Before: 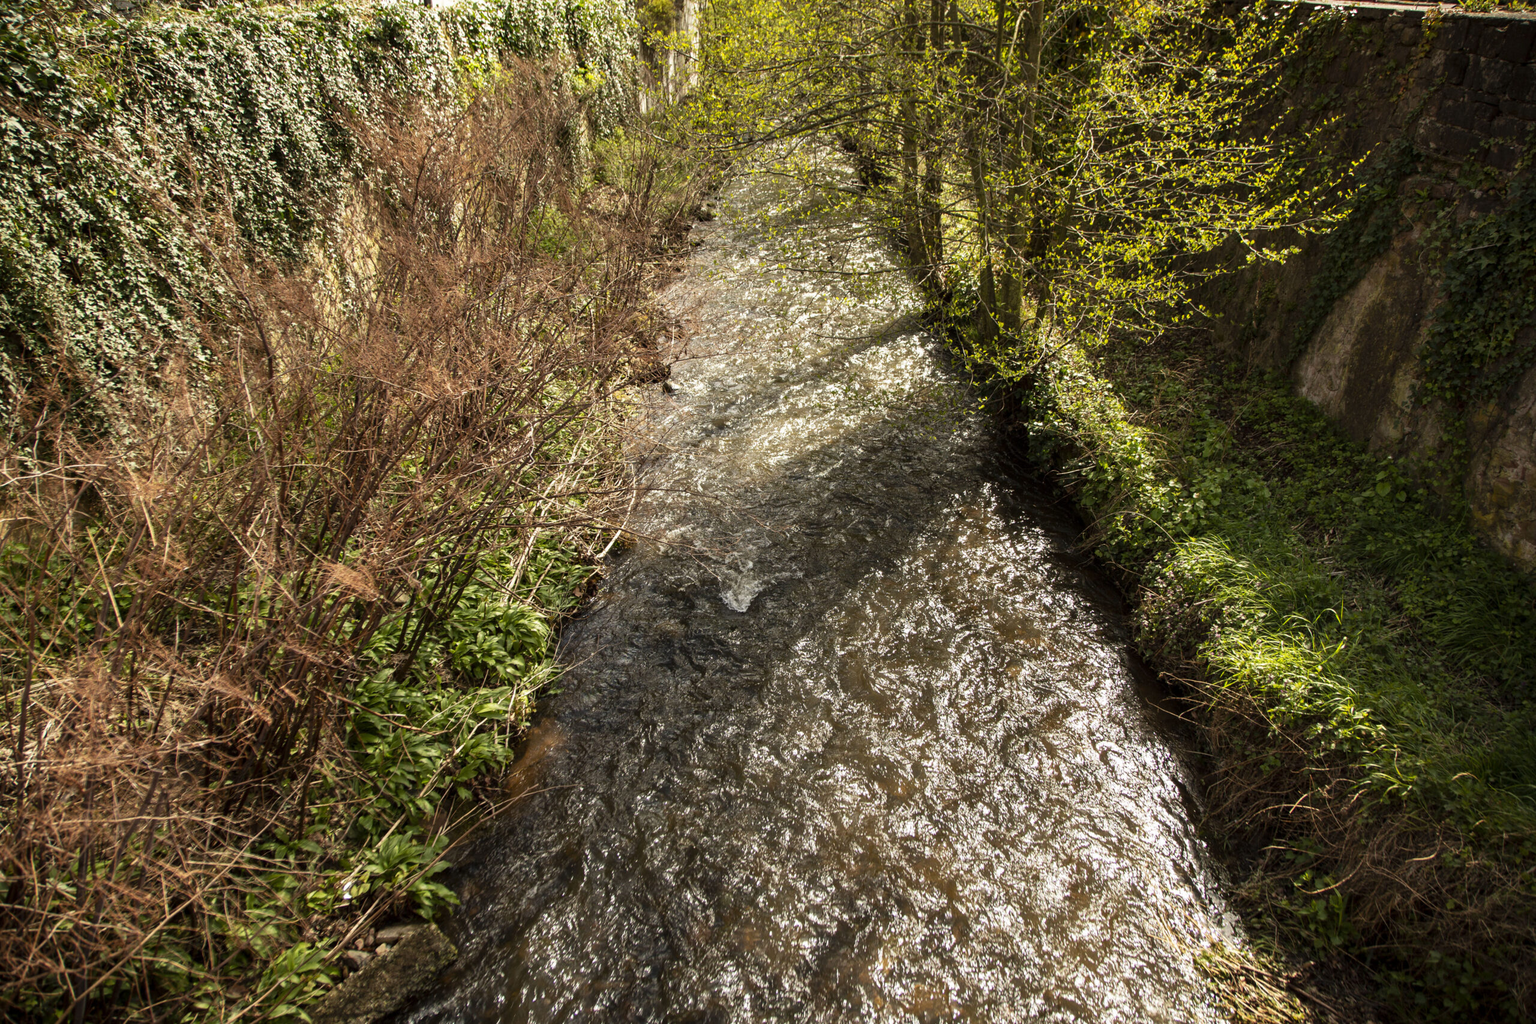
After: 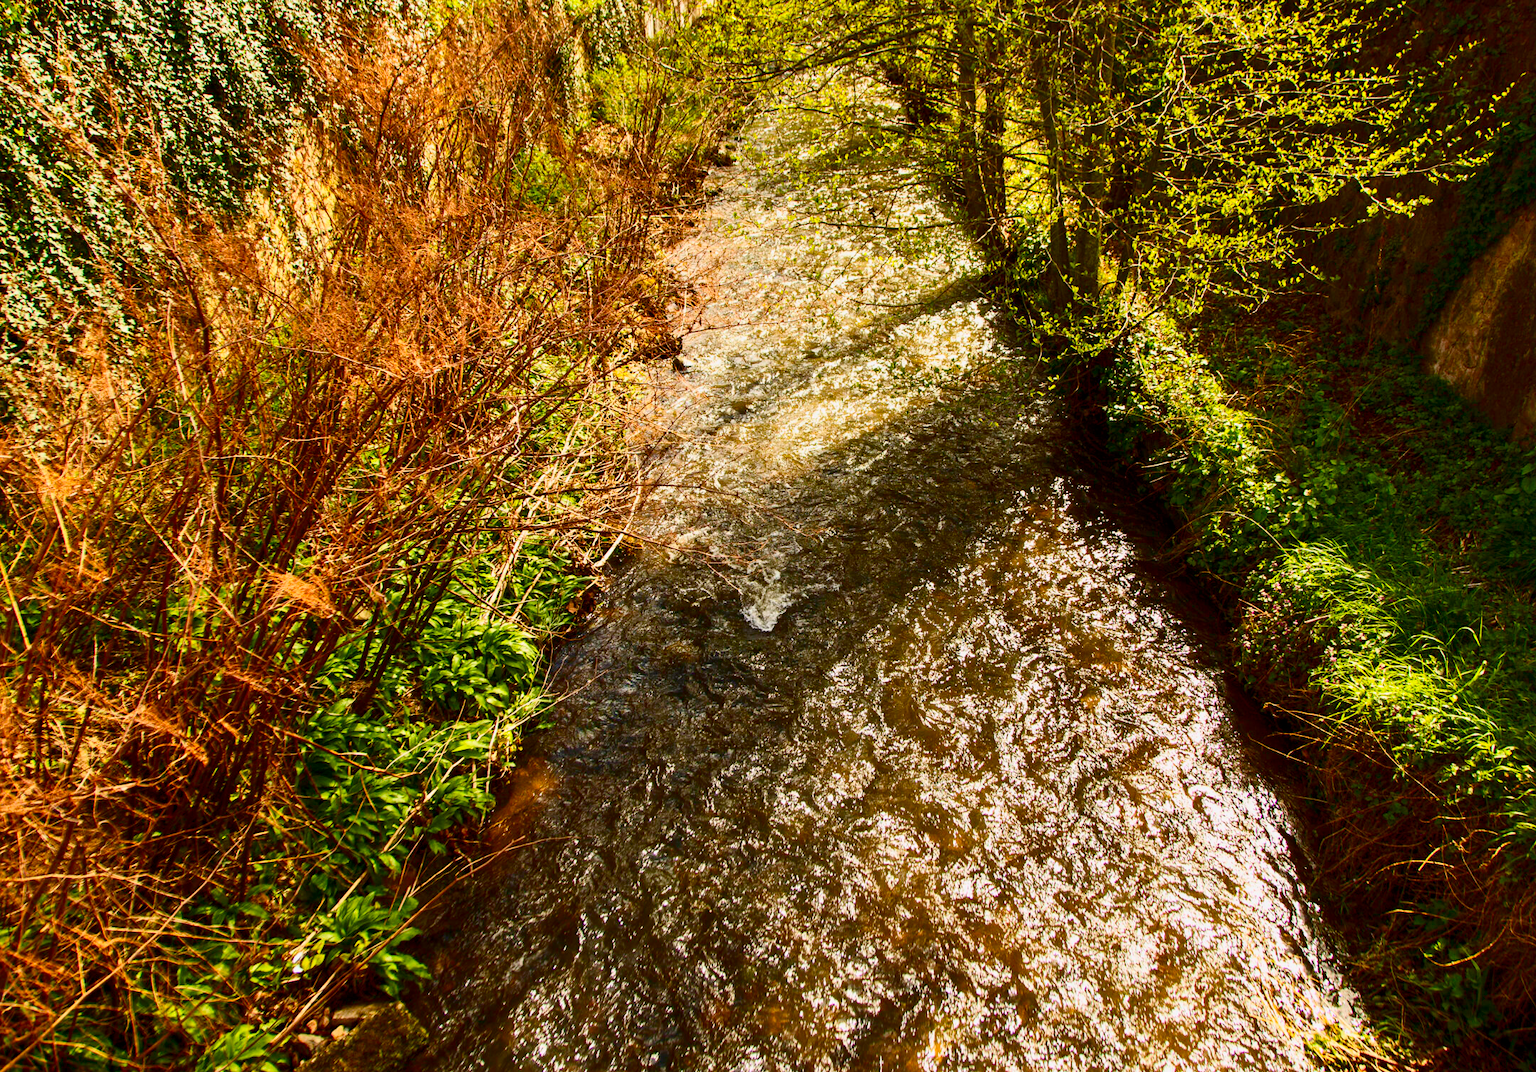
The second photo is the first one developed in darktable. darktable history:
color balance rgb: highlights gain › chroma 0.217%, highlights gain › hue 332.35°, linear chroma grading › shadows 10.528%, linear chroma grading › highlights 10.235%, linear chroma grading › global chroma 15.304%, linear chroma grading › mid-tones 14.581%, perceptual saturation grading › global saturation 14.517%, perceptual saturation grading › highlights -25.051%, perceptual saturation grading › shadows 24.702%, perceptual brilliance grading › global brilliance 3.477%, global vibrance 23.537%, contrast -24.586%
contrast brightness saturation: contrast 0.407, brightness 0.046, saturation 0.257
crop: left 6.364%, top 8.025%, right 9.543%, bottom 3.902%
